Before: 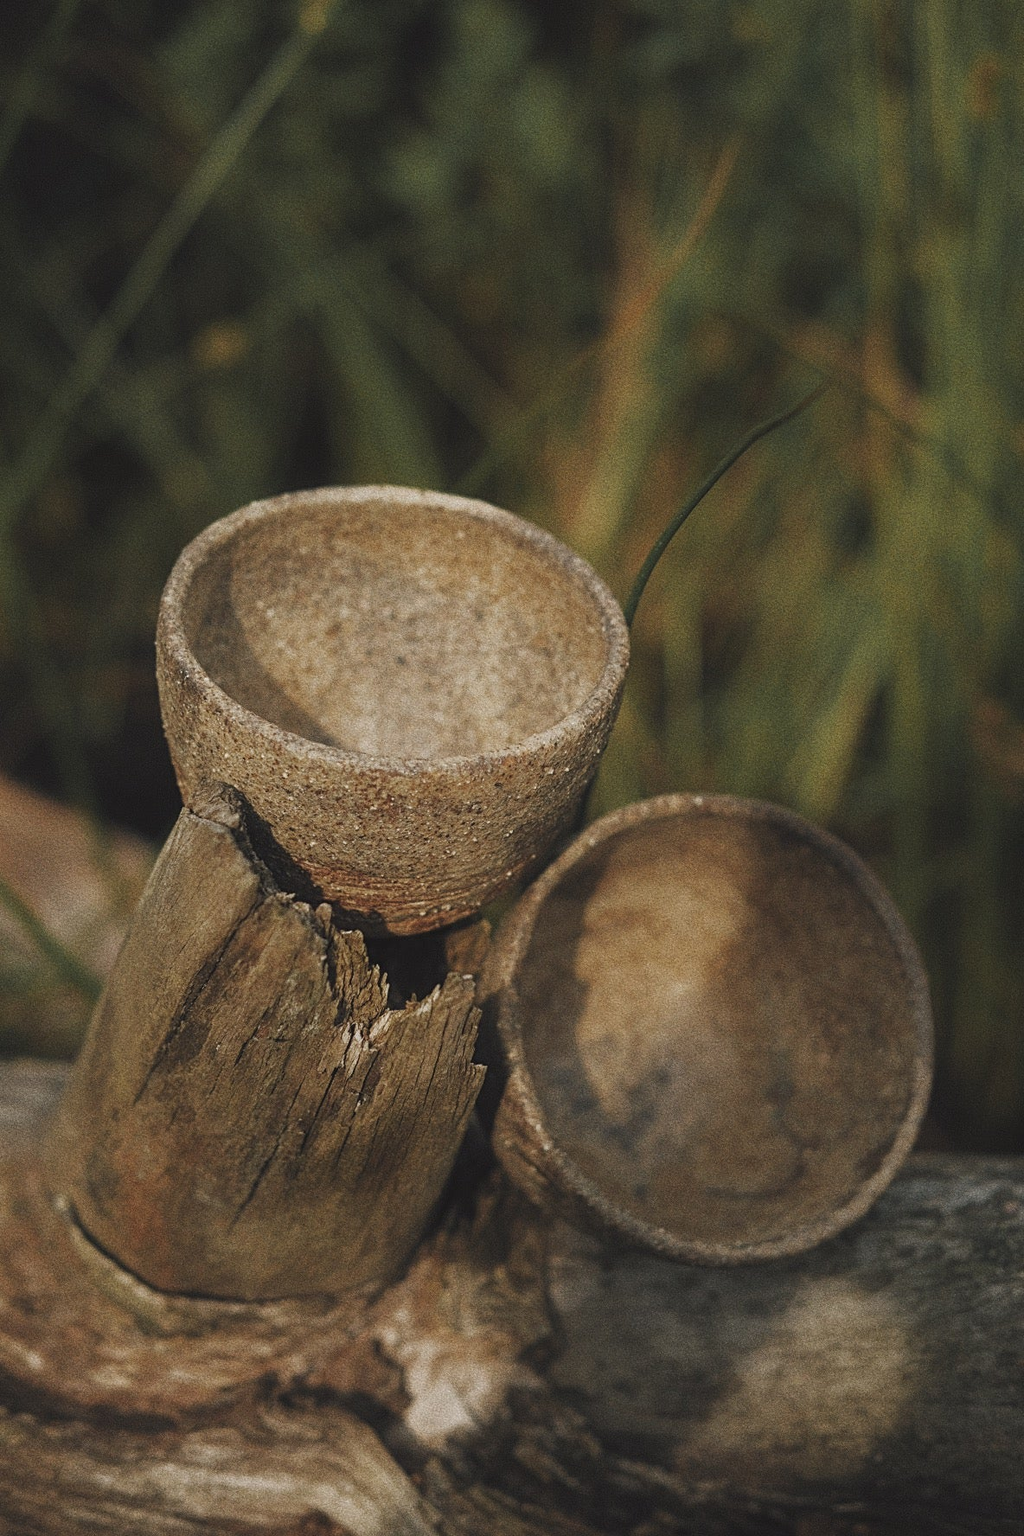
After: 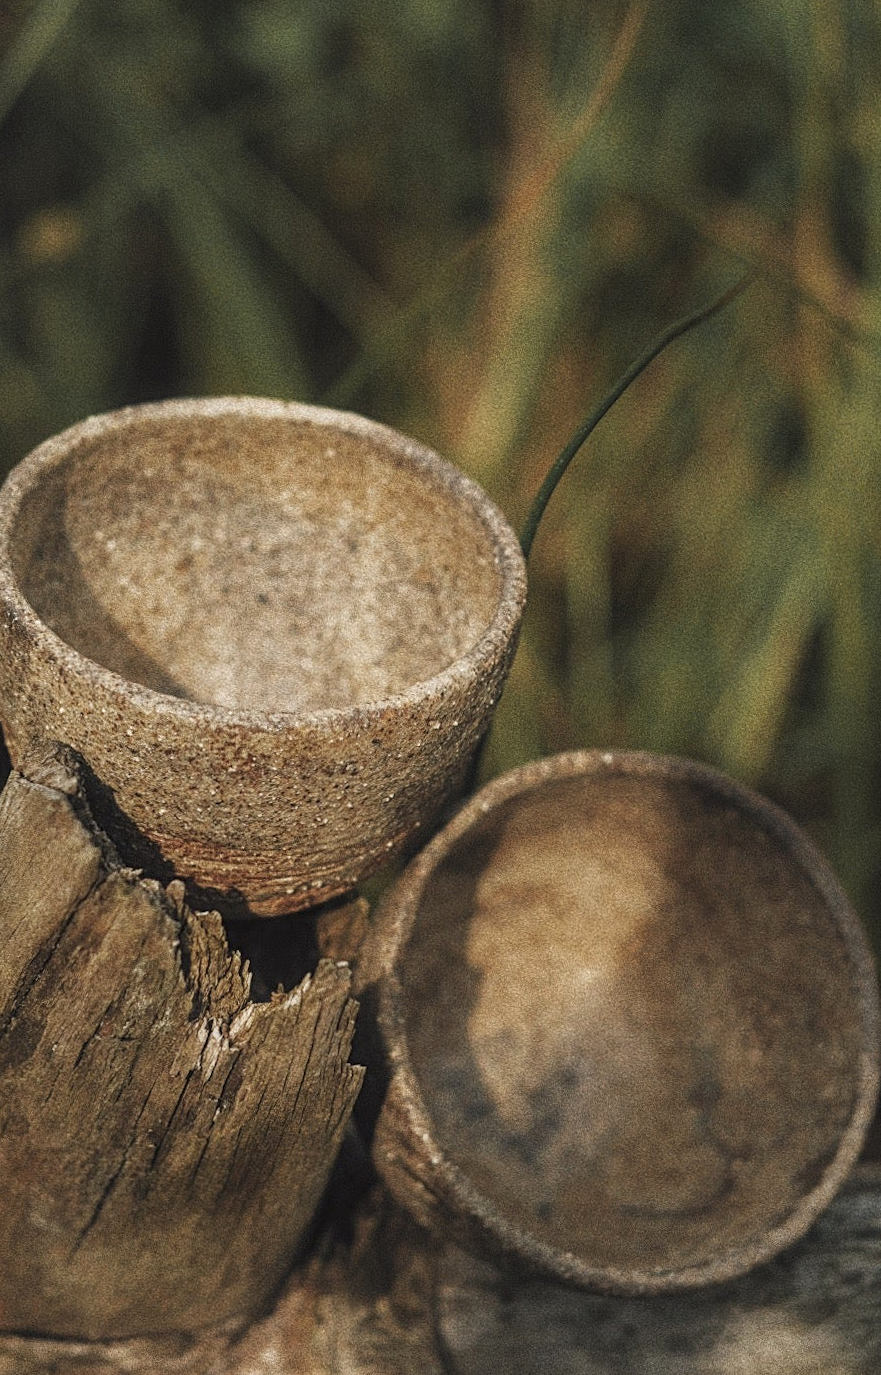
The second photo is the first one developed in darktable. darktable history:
crop: left 16.768%, top 8.653%, right 8.362%, bottom 12.485%
local contrast: detail 130%
rotate and perspective: rotation -0.45°, automatic cropping original format, crop left 0.008, crop right 0.992, crop top 0.012, crop bottom 0.988
exposure: exposure 0.2 EV, compensate highlight preservation false
